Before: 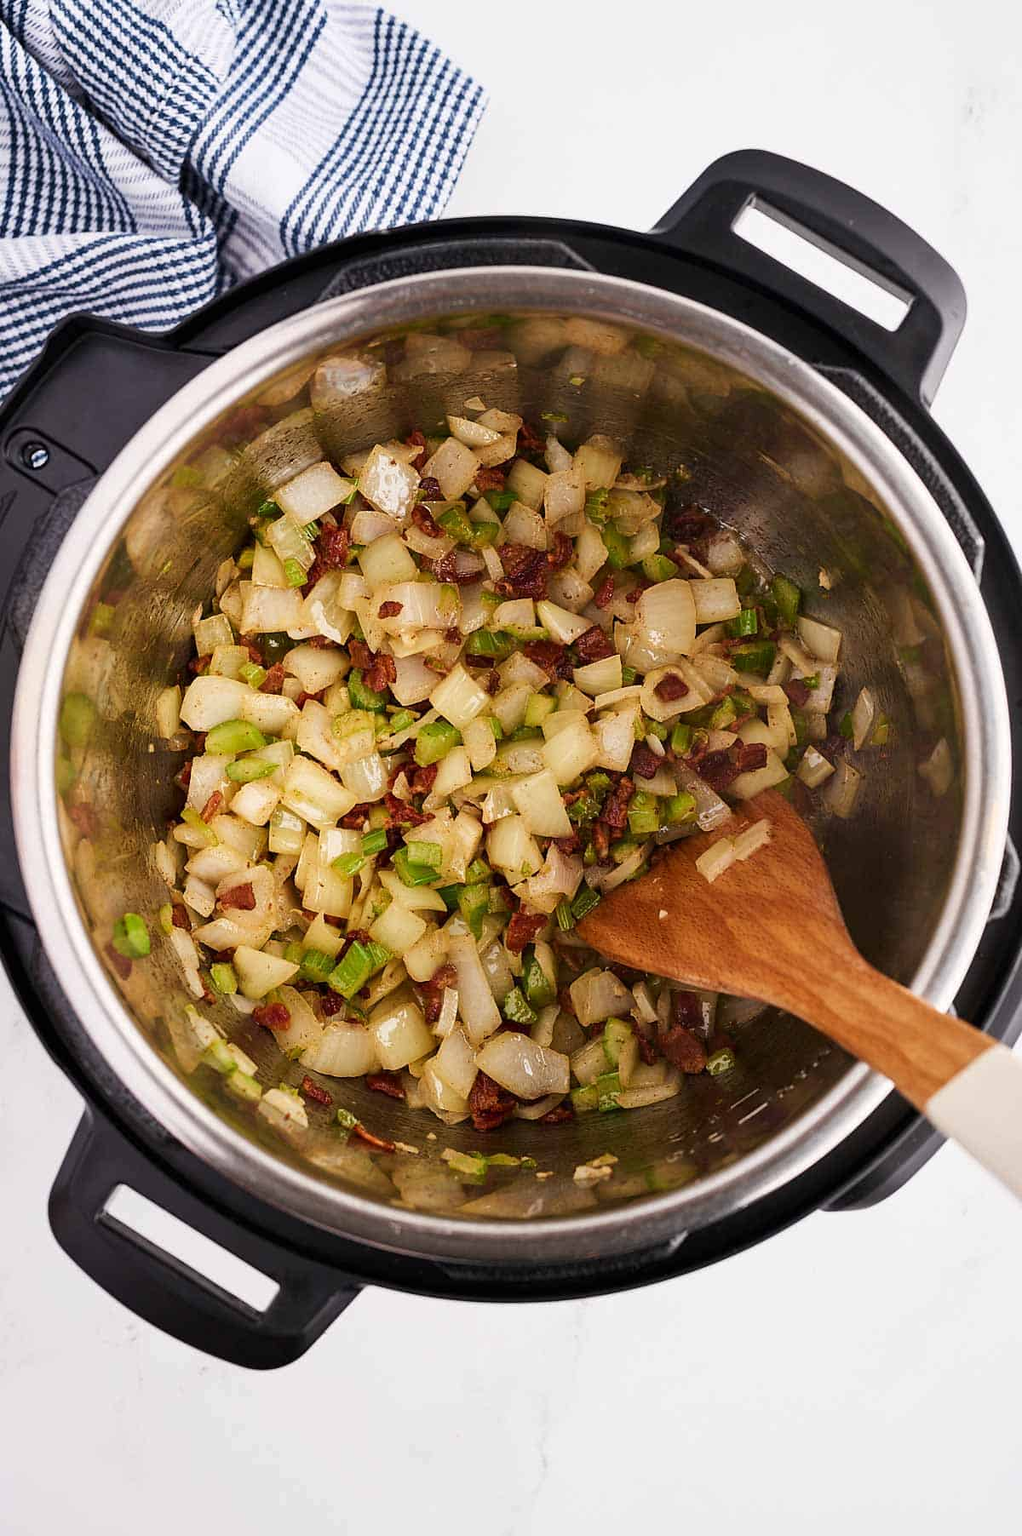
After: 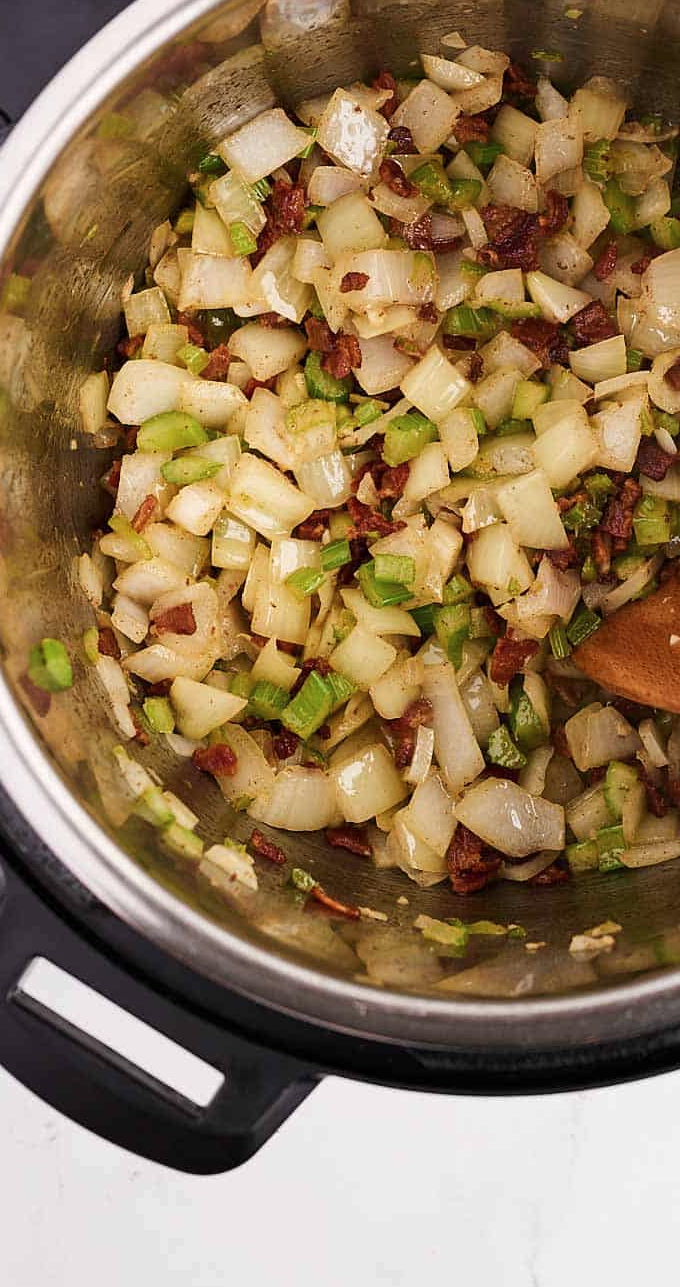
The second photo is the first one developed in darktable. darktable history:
crop: left 8.732%, top 24.11%, right 34.593%, bottom 4.525%
contrast brightness saturation: saturation -0.067
